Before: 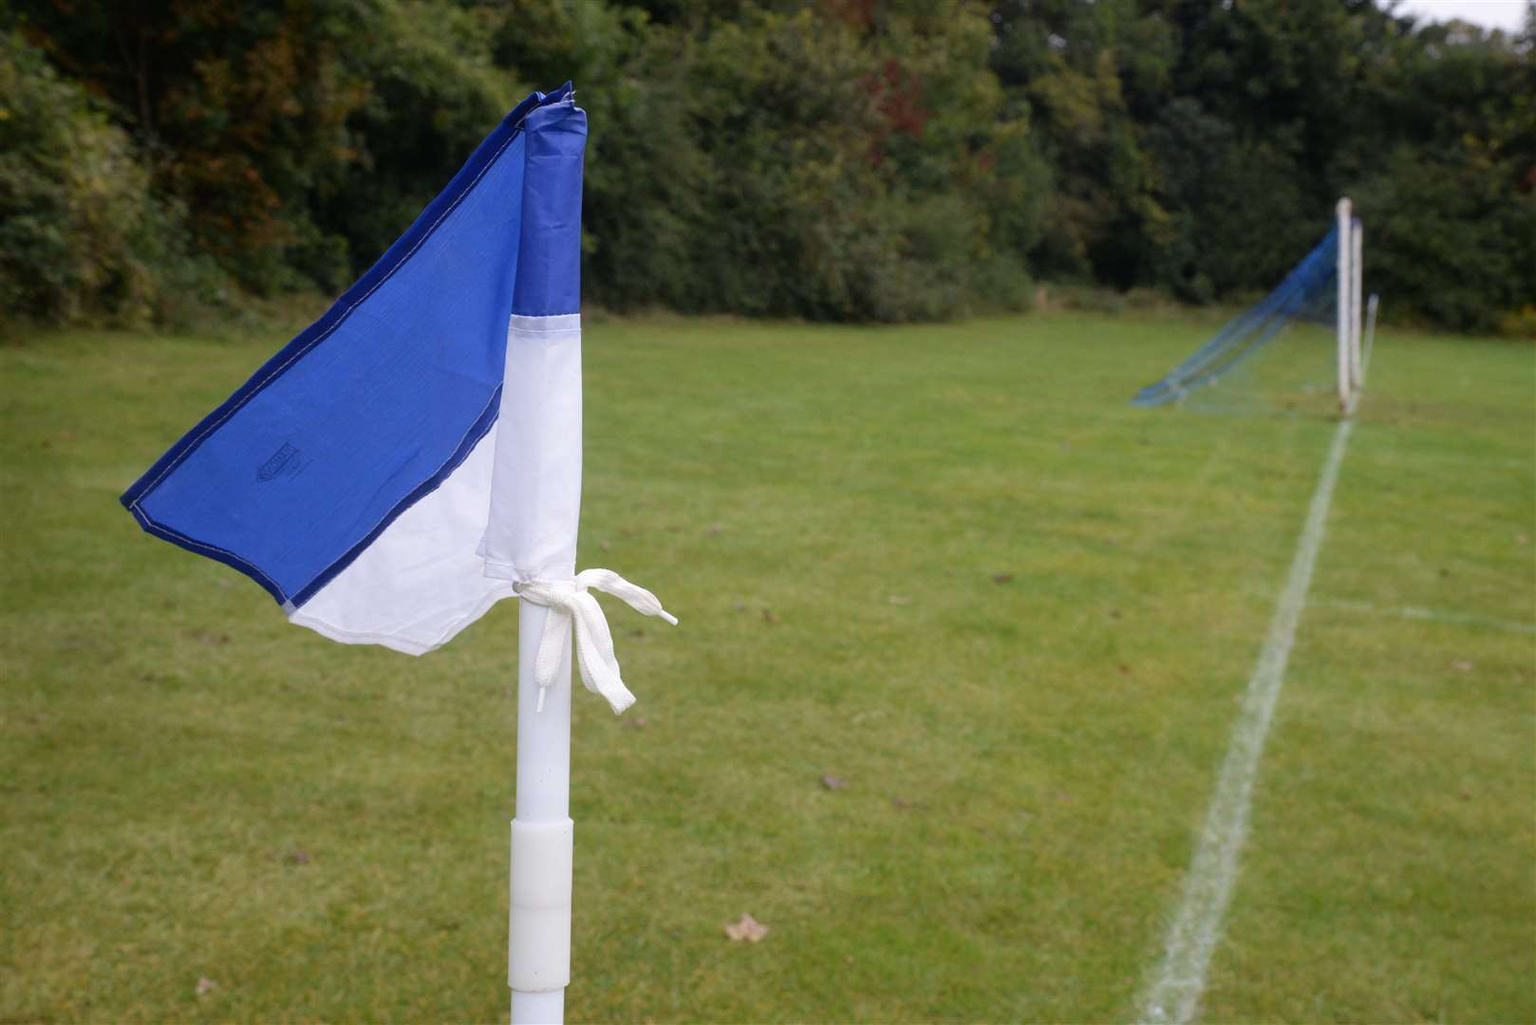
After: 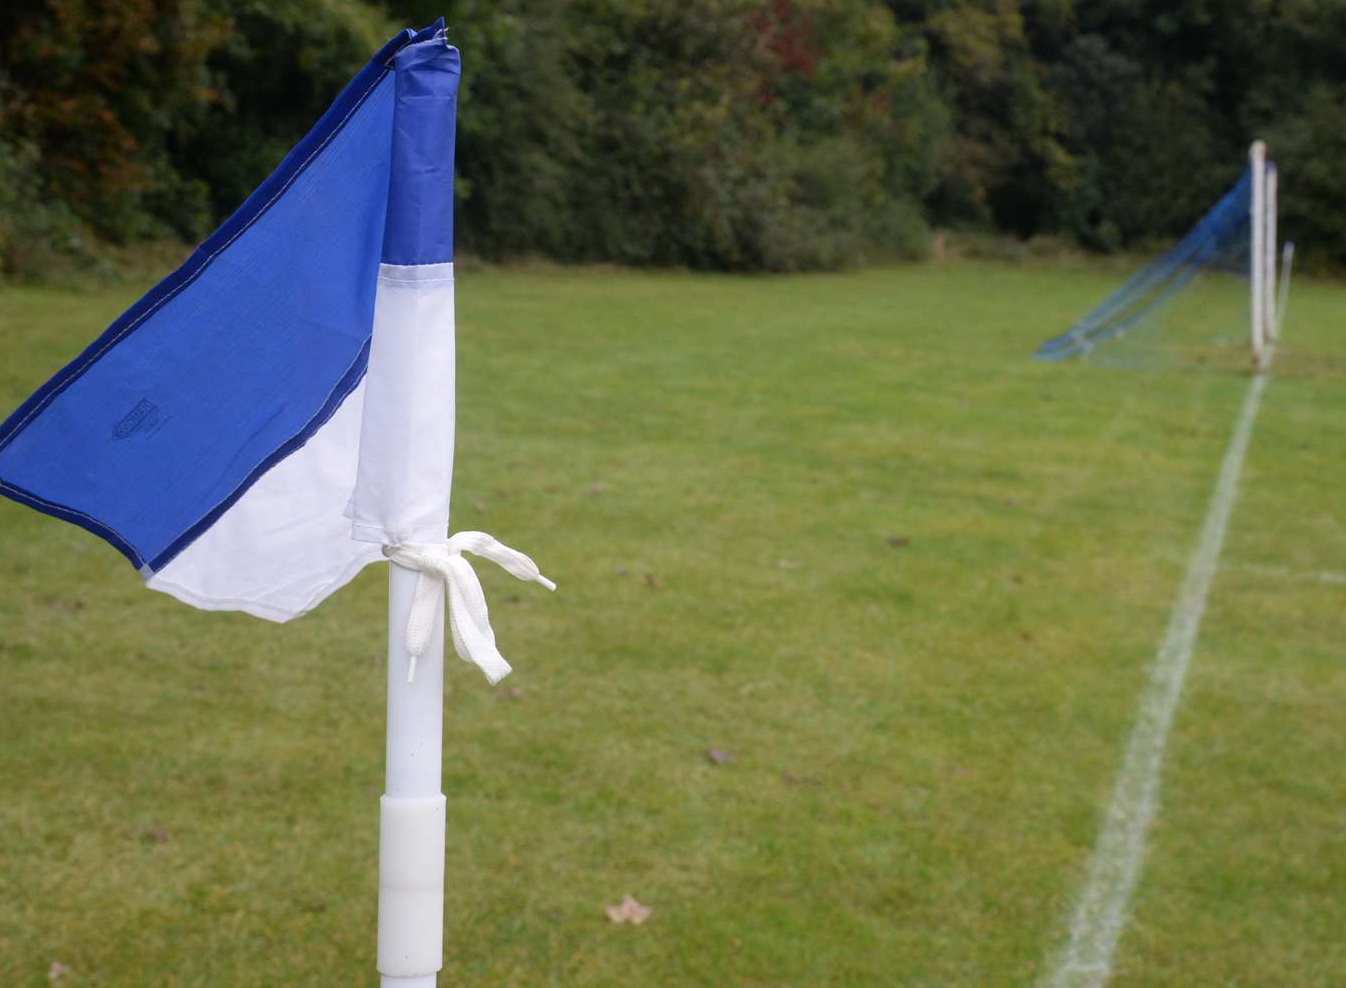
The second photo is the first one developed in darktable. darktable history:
crop: left 9.781%, top 6.335%, right 7.006%, bottom 2.144%
